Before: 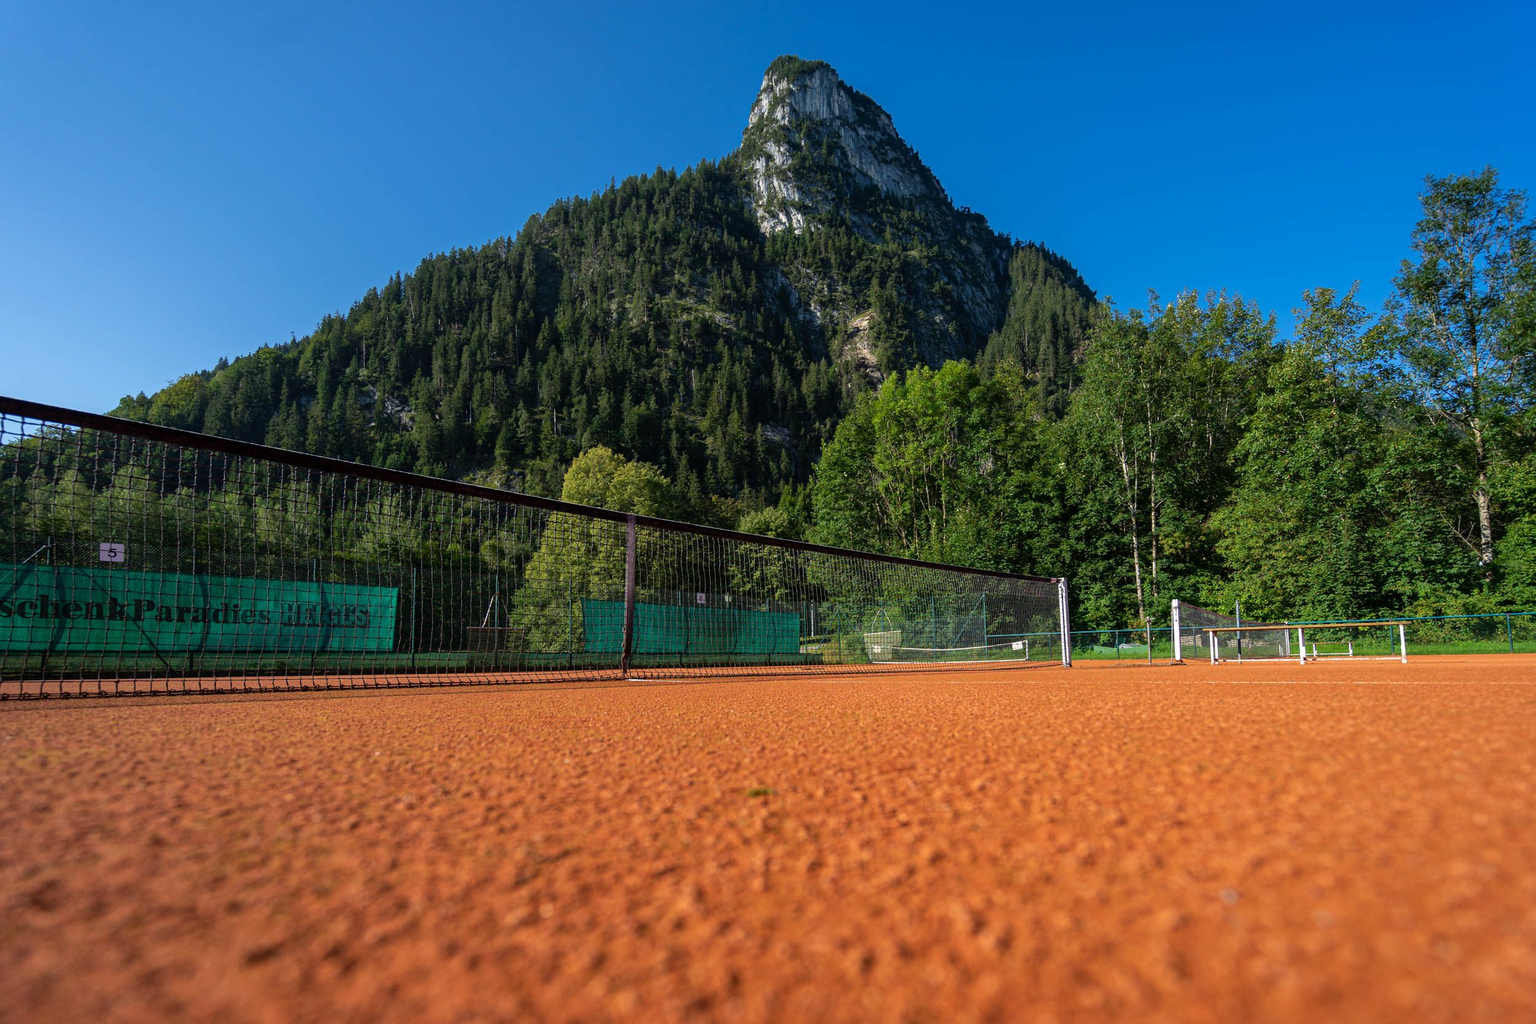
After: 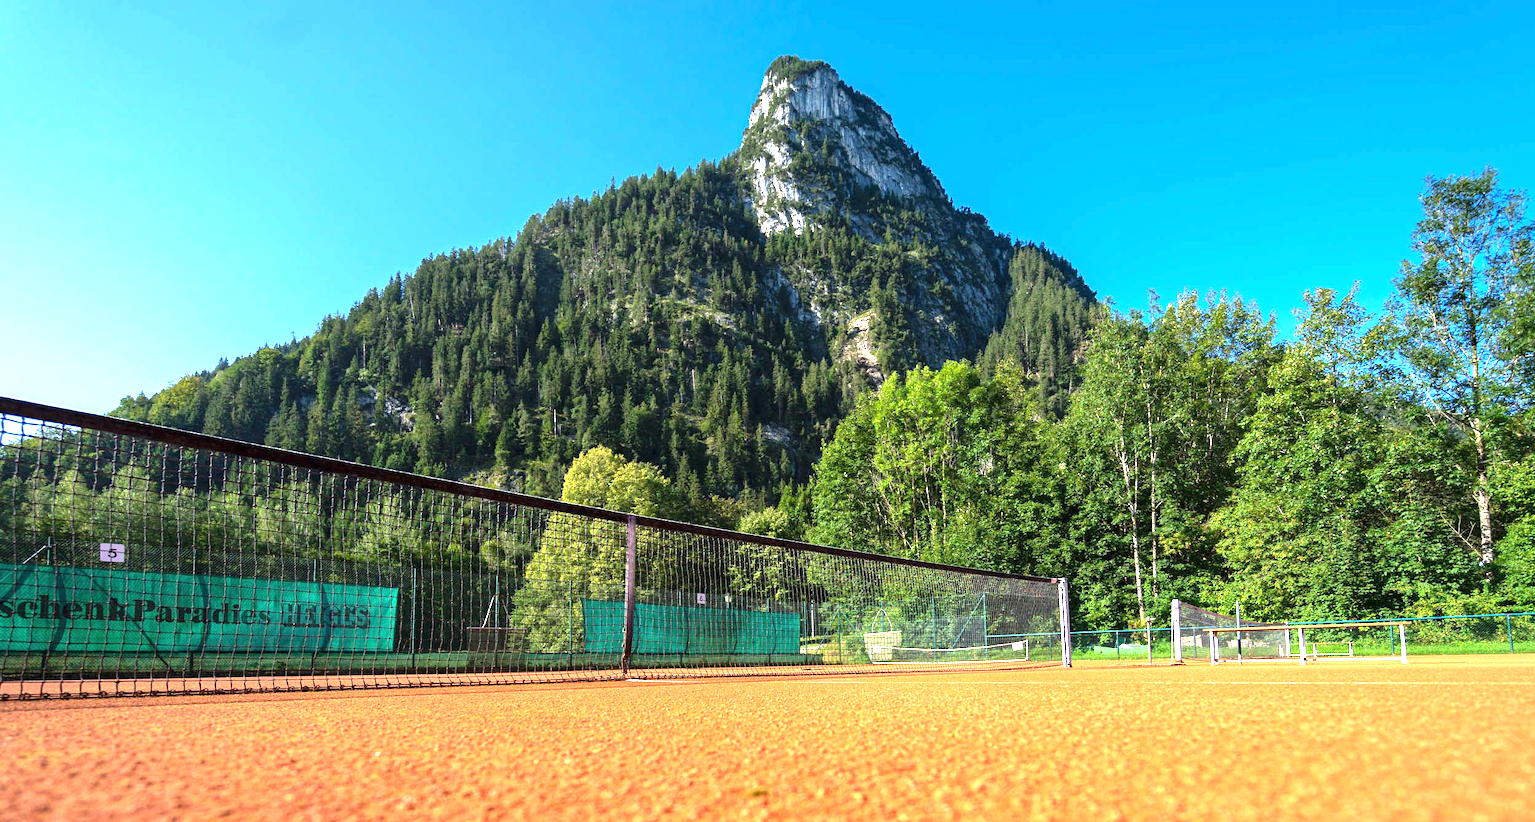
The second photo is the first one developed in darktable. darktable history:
exposure: black level correction 0, exposure 1.75 EV, compensate exposure bias true, compensate highlight preservation false
crop: bottom 19.644%
